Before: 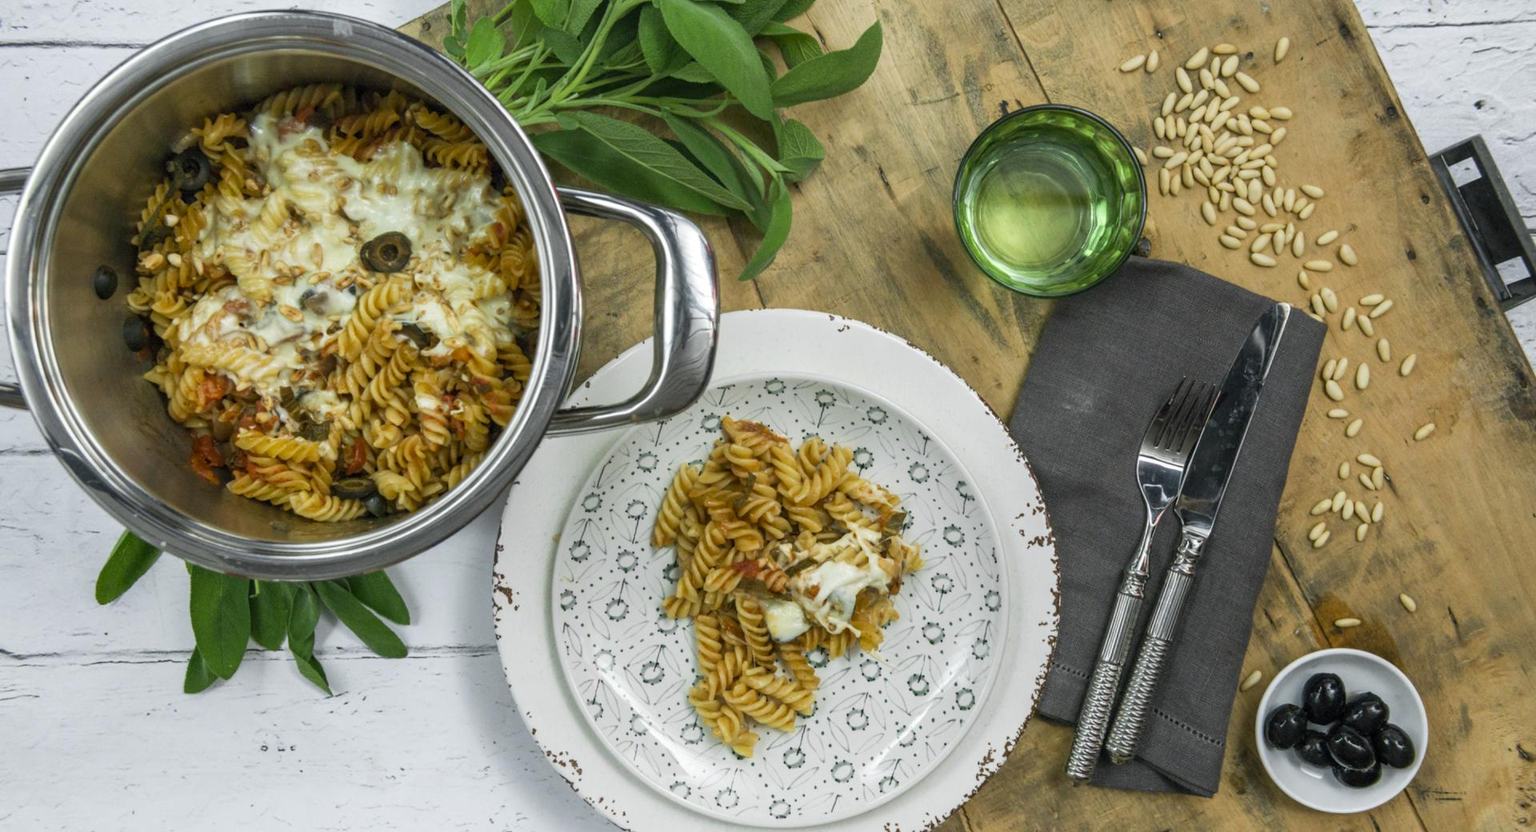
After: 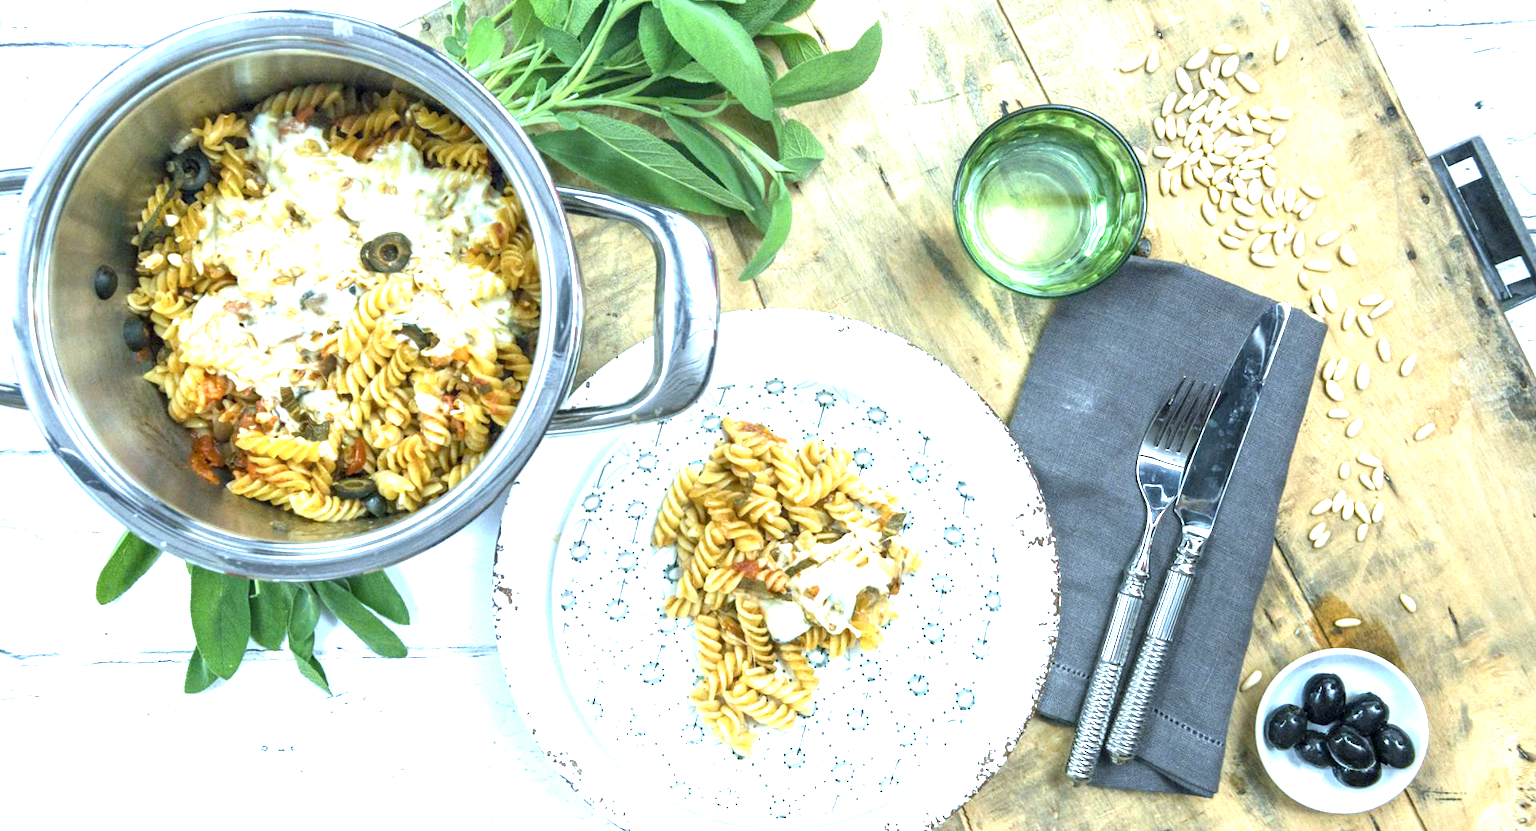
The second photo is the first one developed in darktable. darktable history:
exposure: black level correction 0.001, exposure 1.646 EV, compensate exposure bias true, compensate highlight preservation false
crop: bottom 0.071%
shadows and highlights: shadows -12.5, white point adjustment 4, highlights 28.33
contrast brightness saturation: contrast 0.01, saturation -0.05
color calibration: output R [1.063, -0.012, -0.003, 0], output G [0, 1.022, 0.021, 0], output B [-0.079, 0.047, 1, 0], illuminant custom, x 0.389, y 0.387, temperature 3838.64 K
white balance: red 0.974, blue 1.044
